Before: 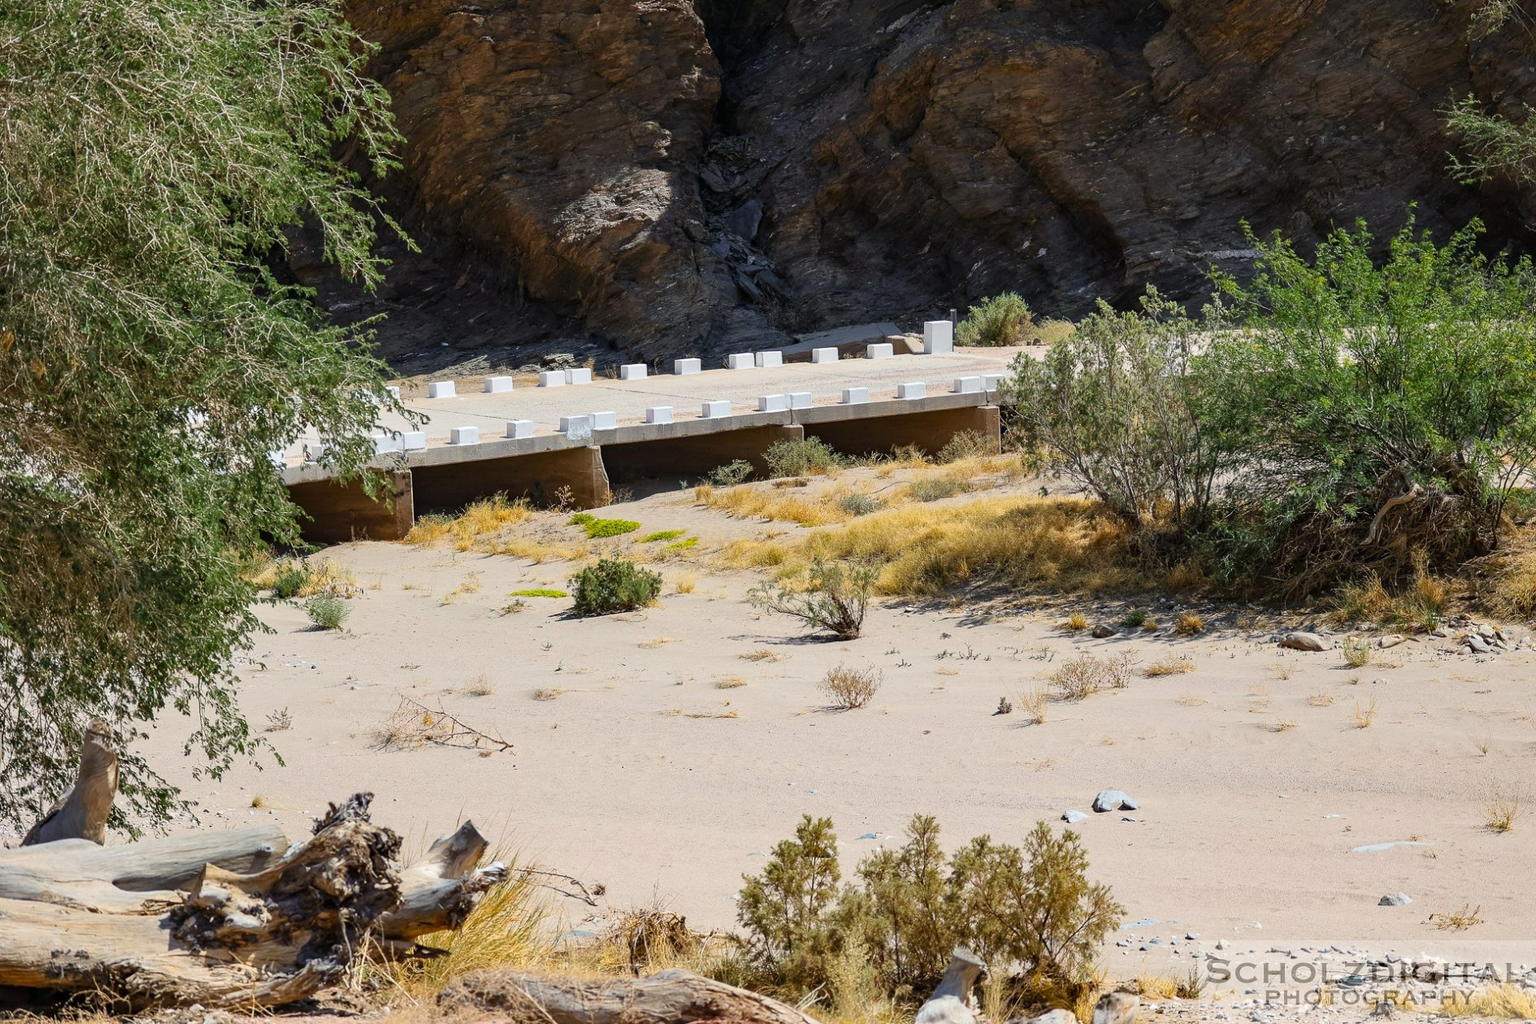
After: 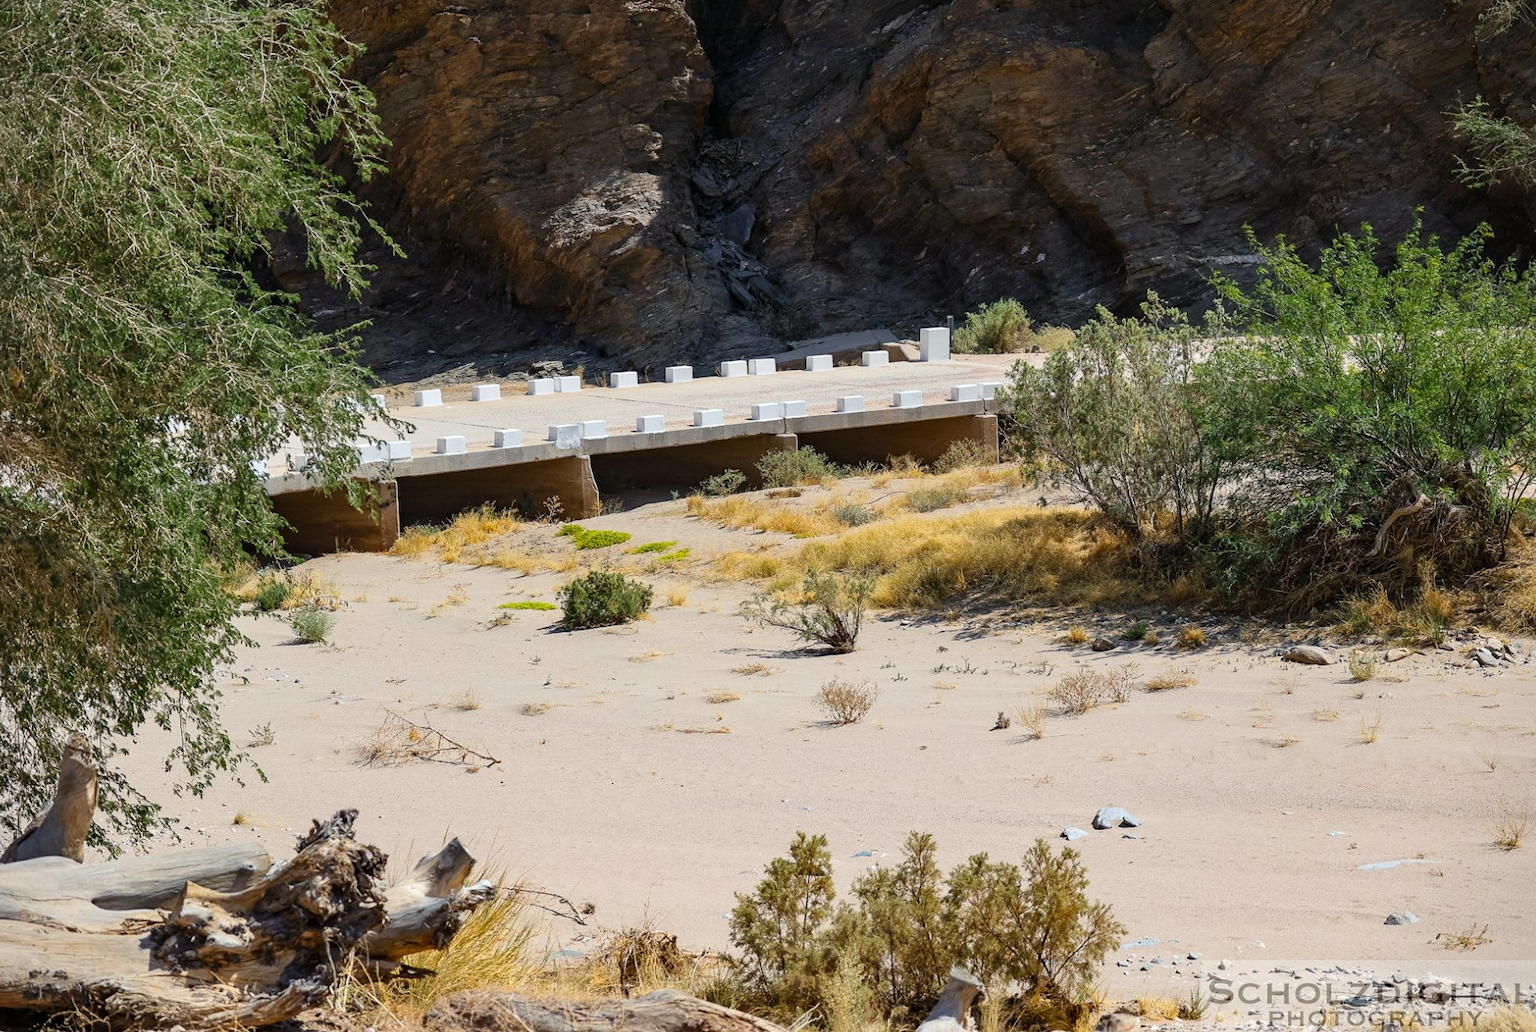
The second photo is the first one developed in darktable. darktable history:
crop and rotate: left 1.517%, right 0.54%, bottom 1.23%
vignetting: fall-off start 97.38%, fall-off radius 78.04%, width/height ratio 1.11, unbound false
